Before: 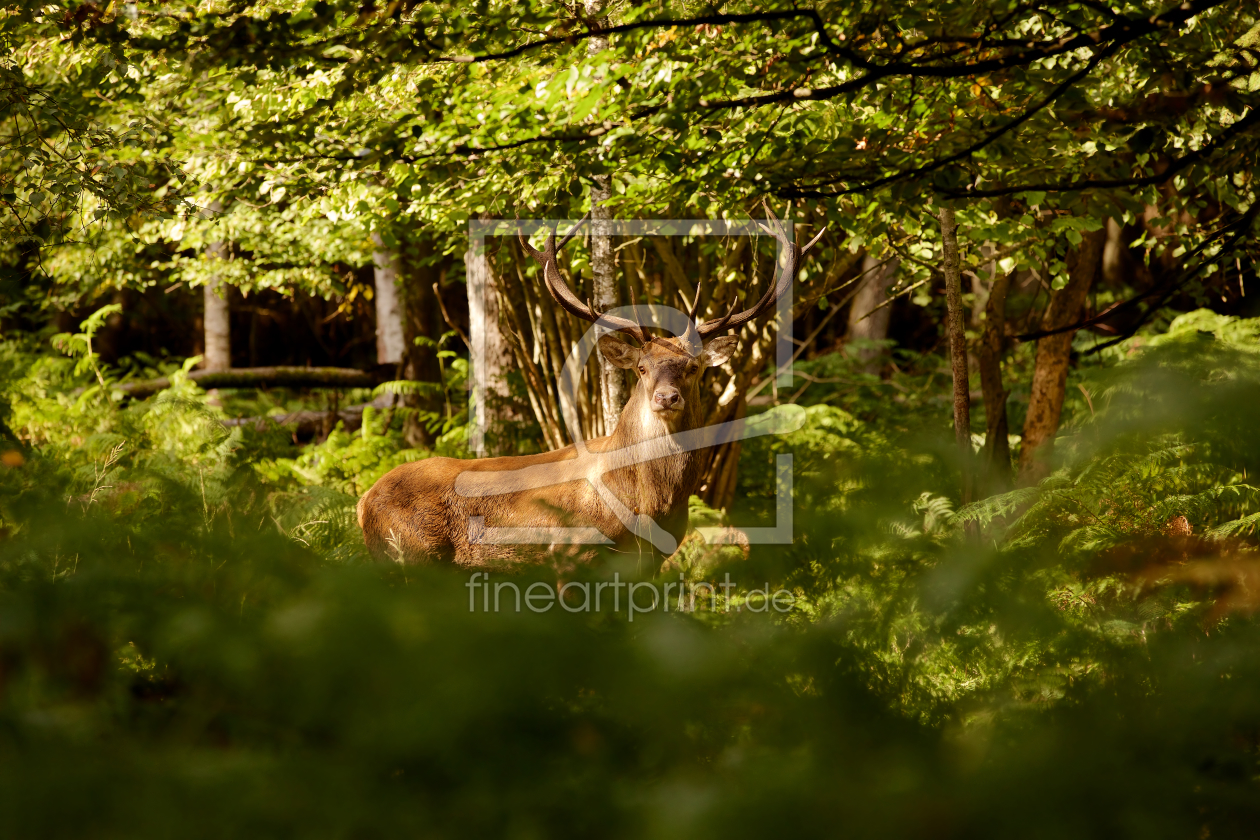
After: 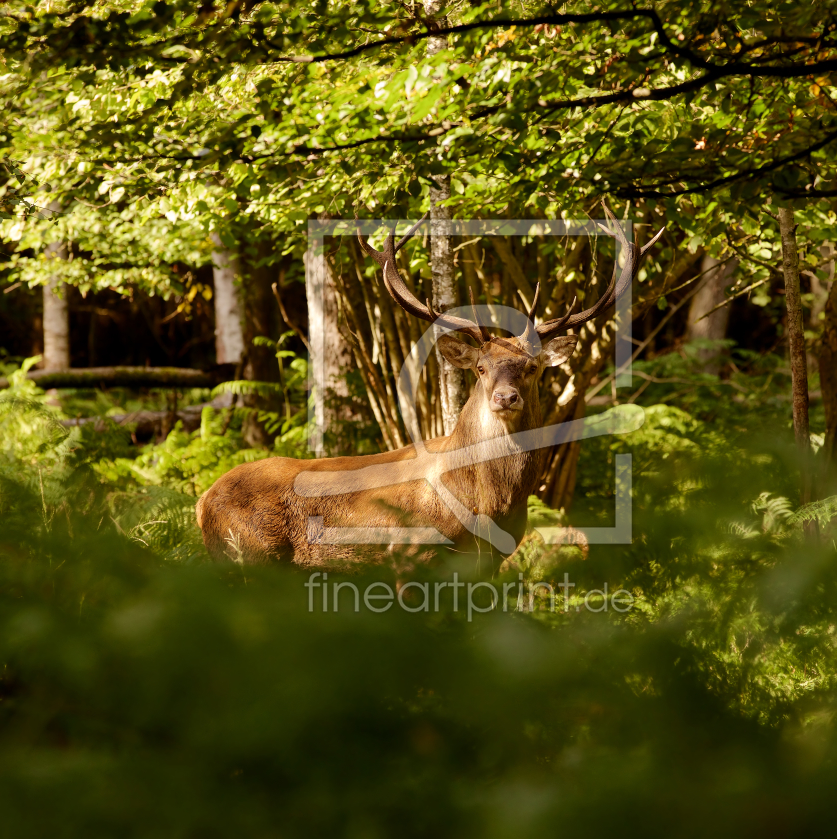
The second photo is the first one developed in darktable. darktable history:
crop and rotate: left 12.845%, right 20.663%
